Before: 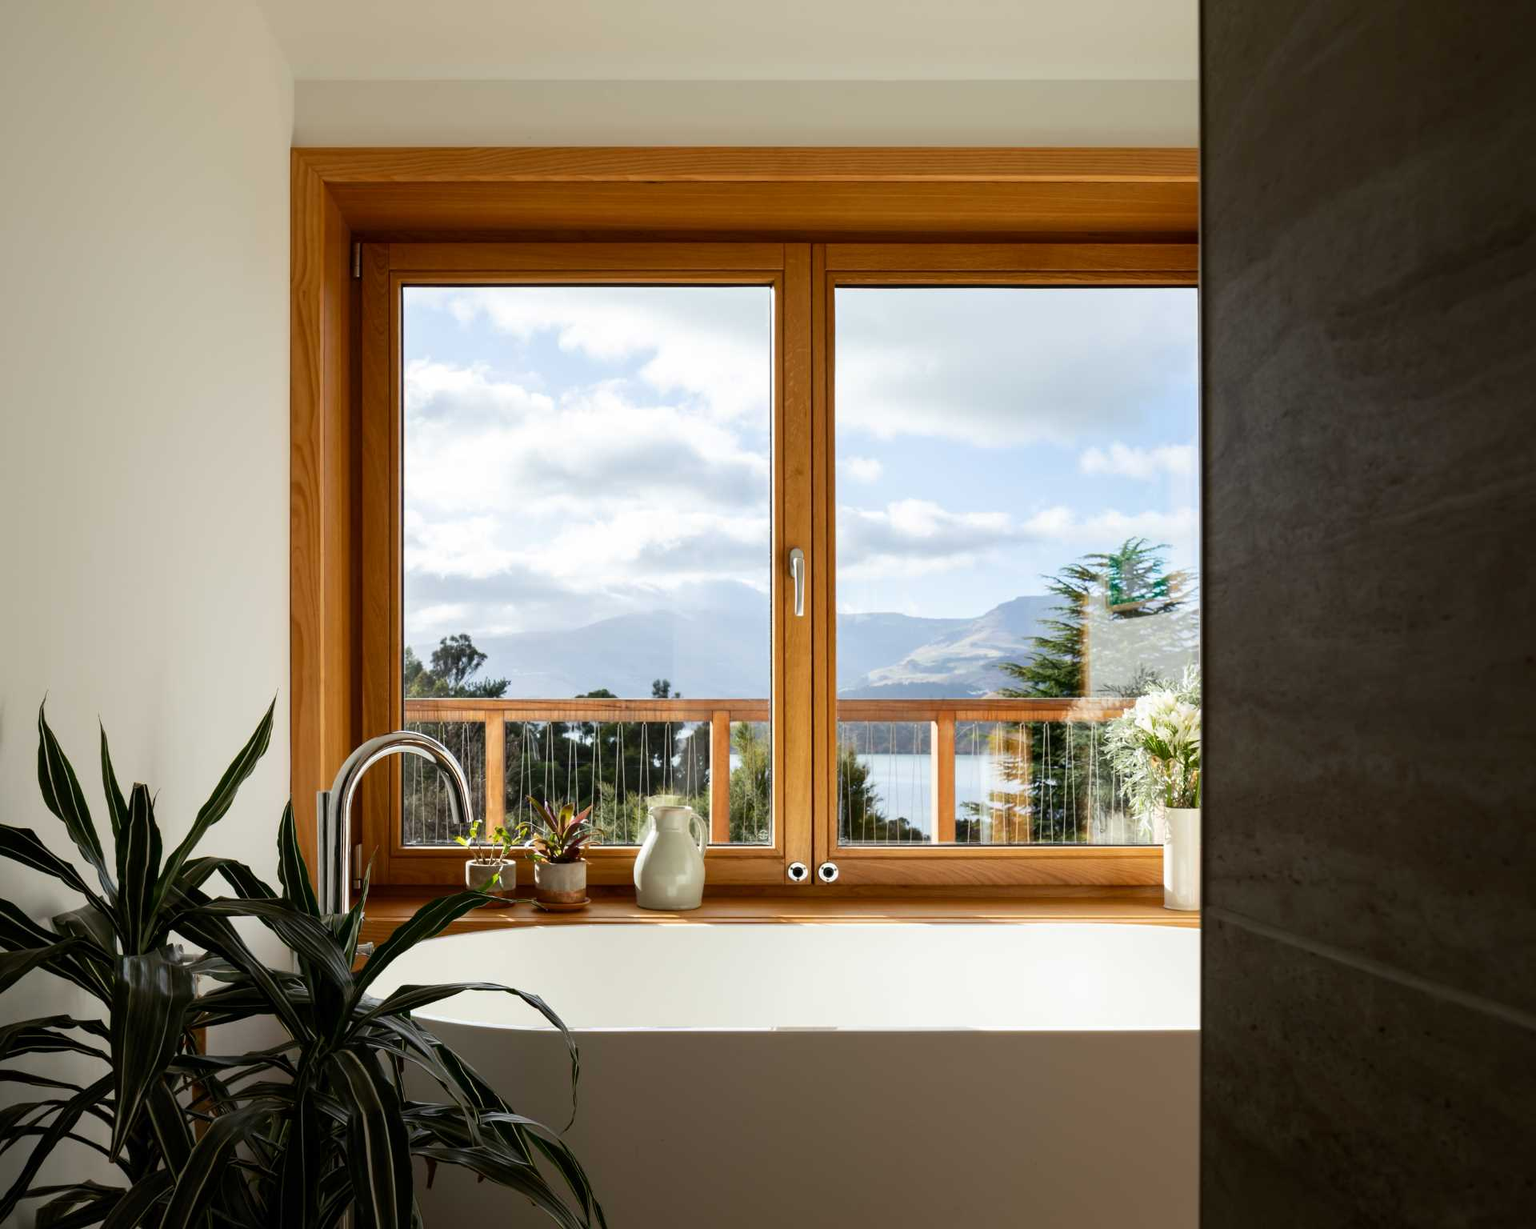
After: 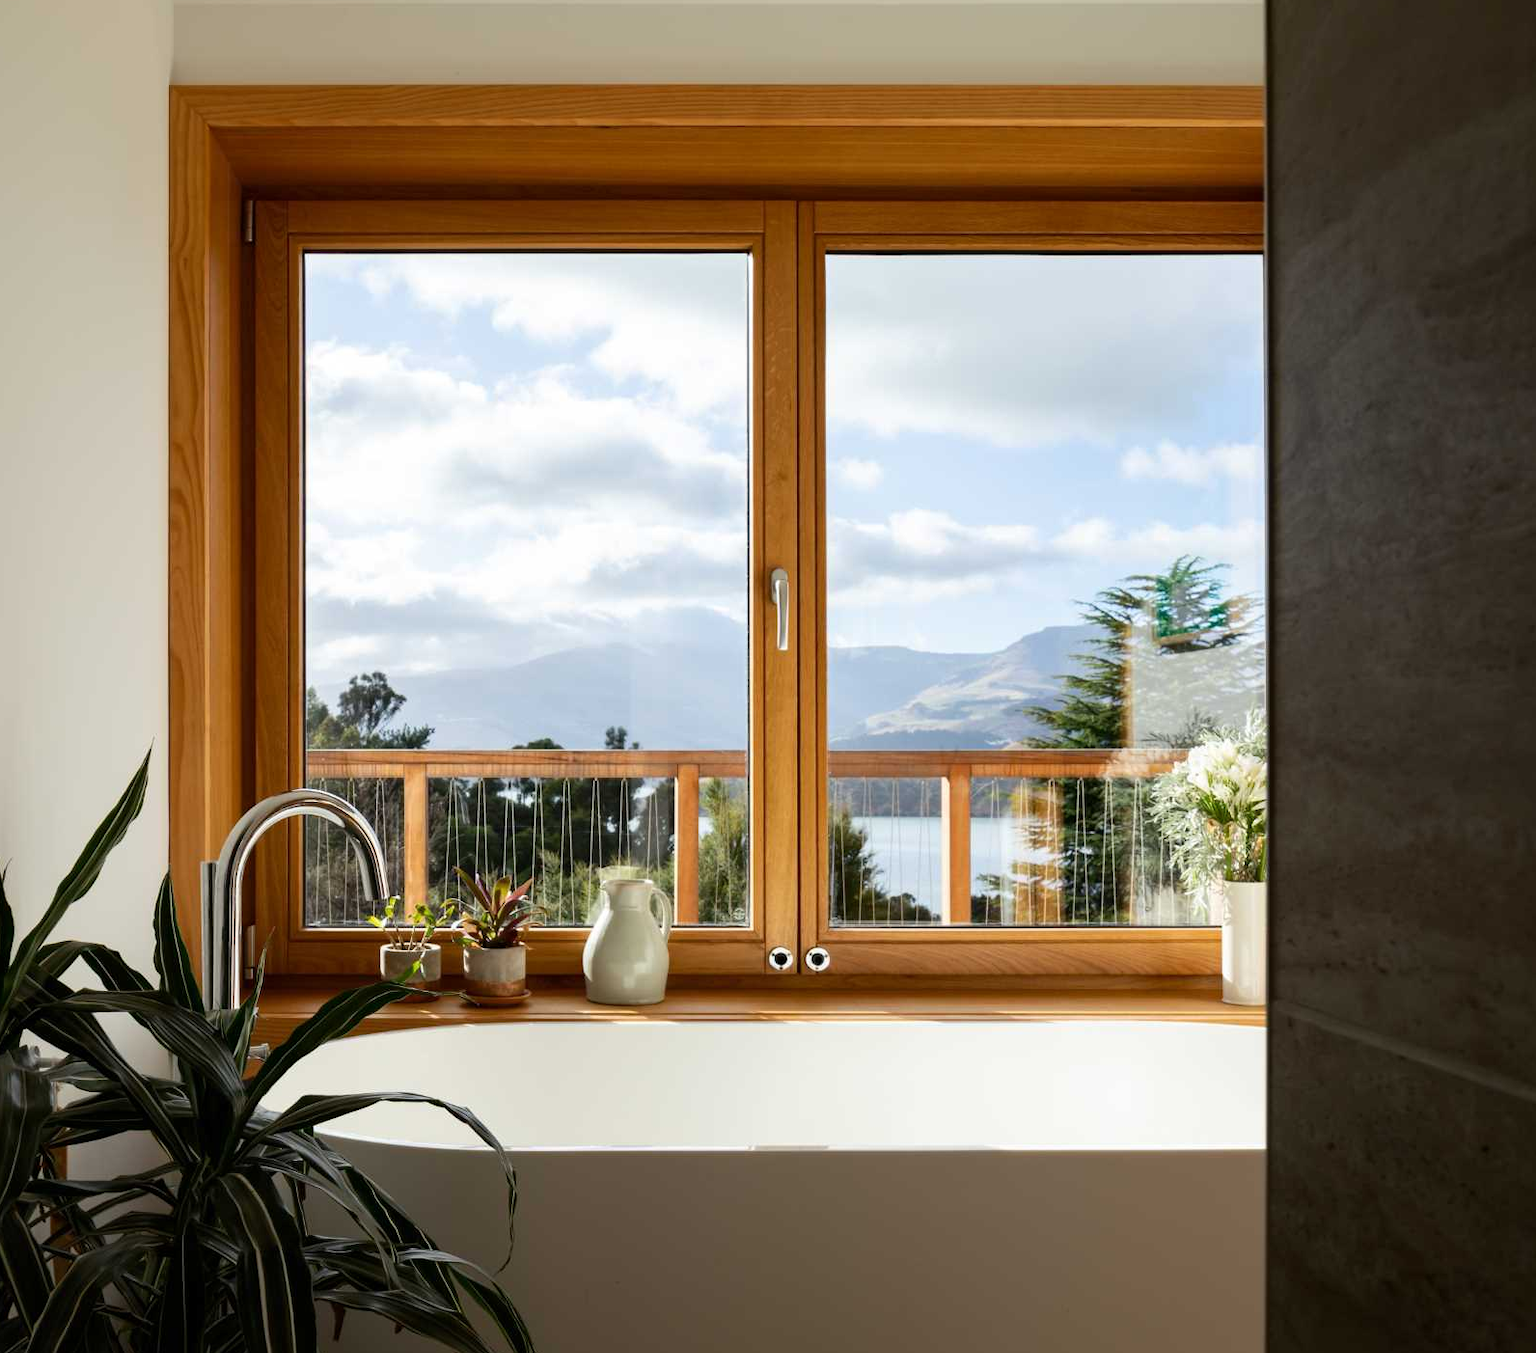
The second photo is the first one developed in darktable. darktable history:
crop: left 9.835%, top 6.306%, right 7.219%, bottom 2.29%
